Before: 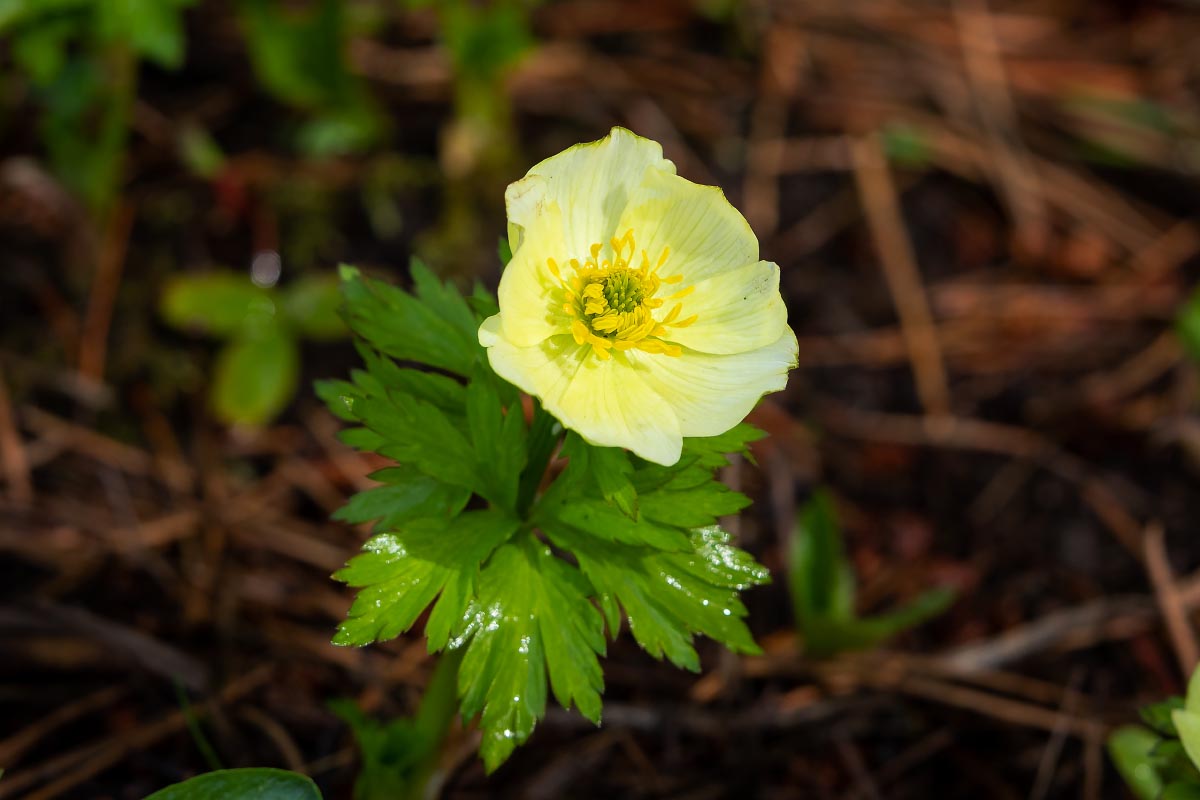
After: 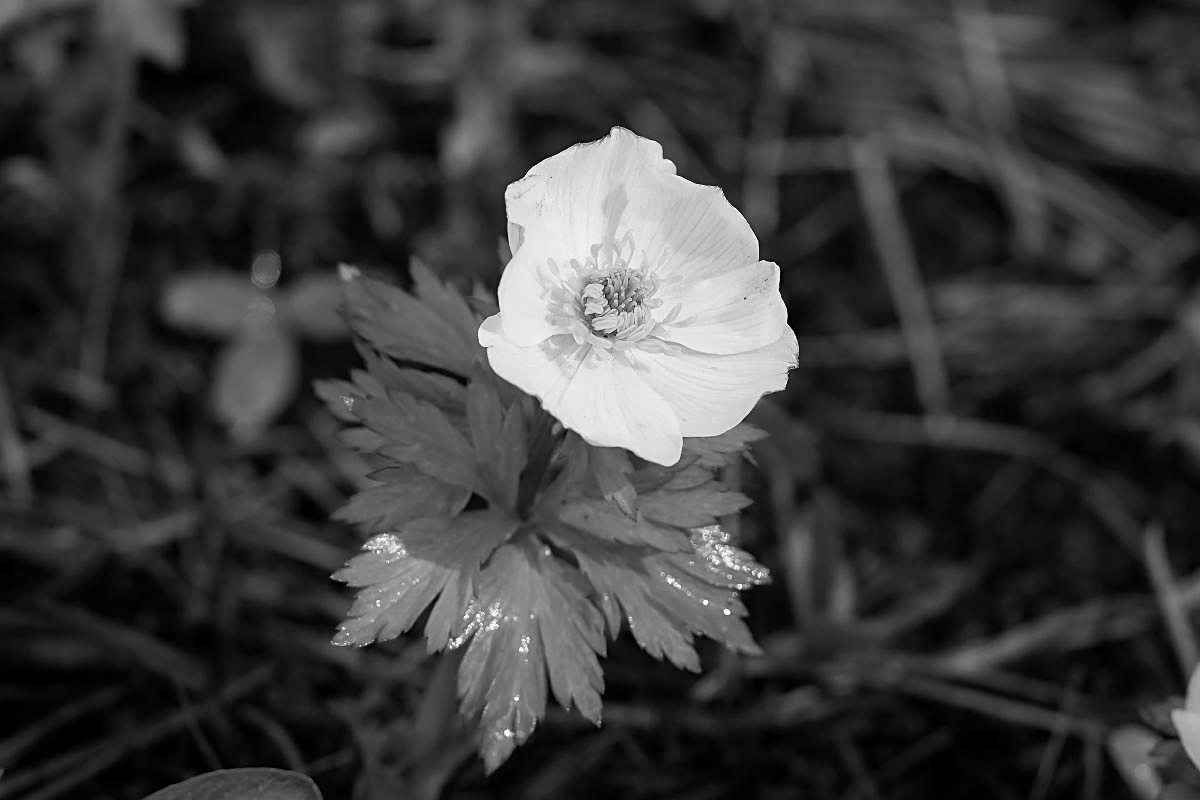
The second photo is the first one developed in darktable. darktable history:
monochrome: on, module defaults
sharpen: on, module defaults
velvia: strength 51%, mid-tones bias 0.51
white balance: red 1, blue 1
